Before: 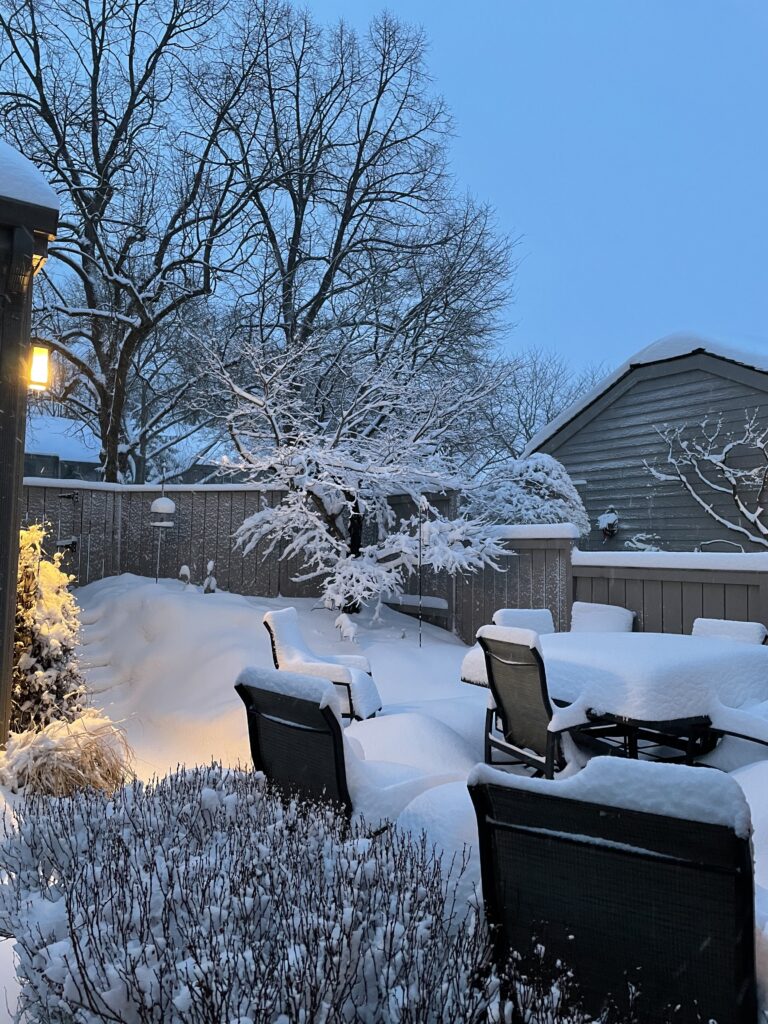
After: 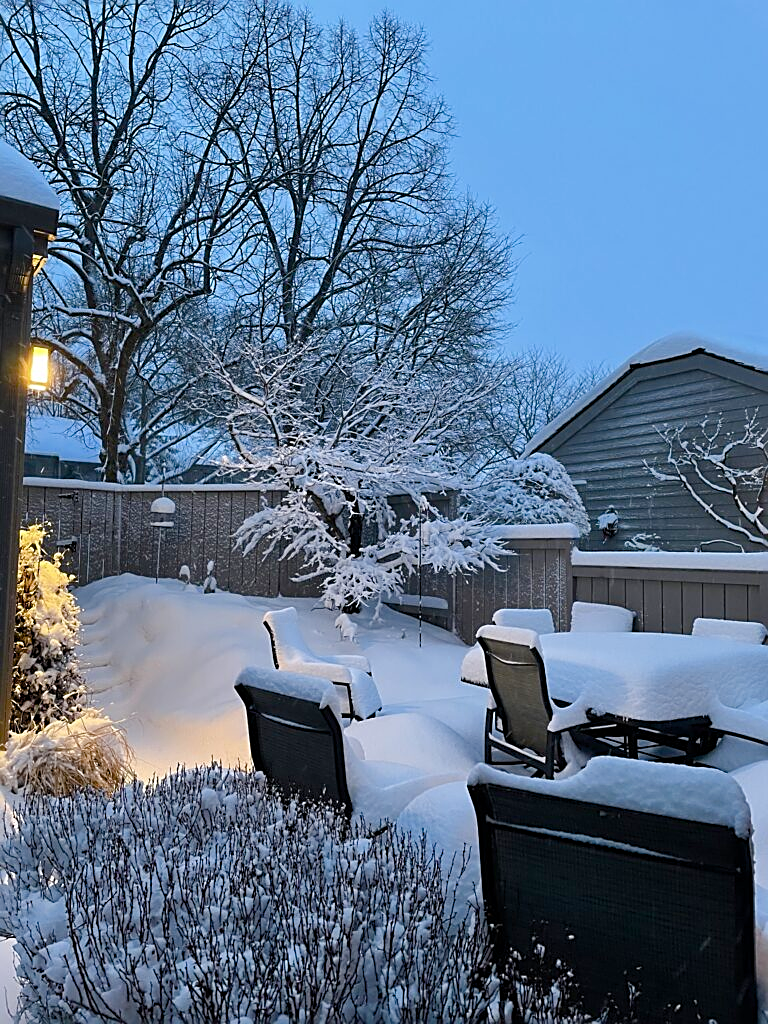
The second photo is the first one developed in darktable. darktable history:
color balance rgb: perceptual saturation grading › global saturation 20%, perceptual saturation grading › highlights -25%, perceptual saturation grading › shadows 50%
sharpen: amount 0.575
